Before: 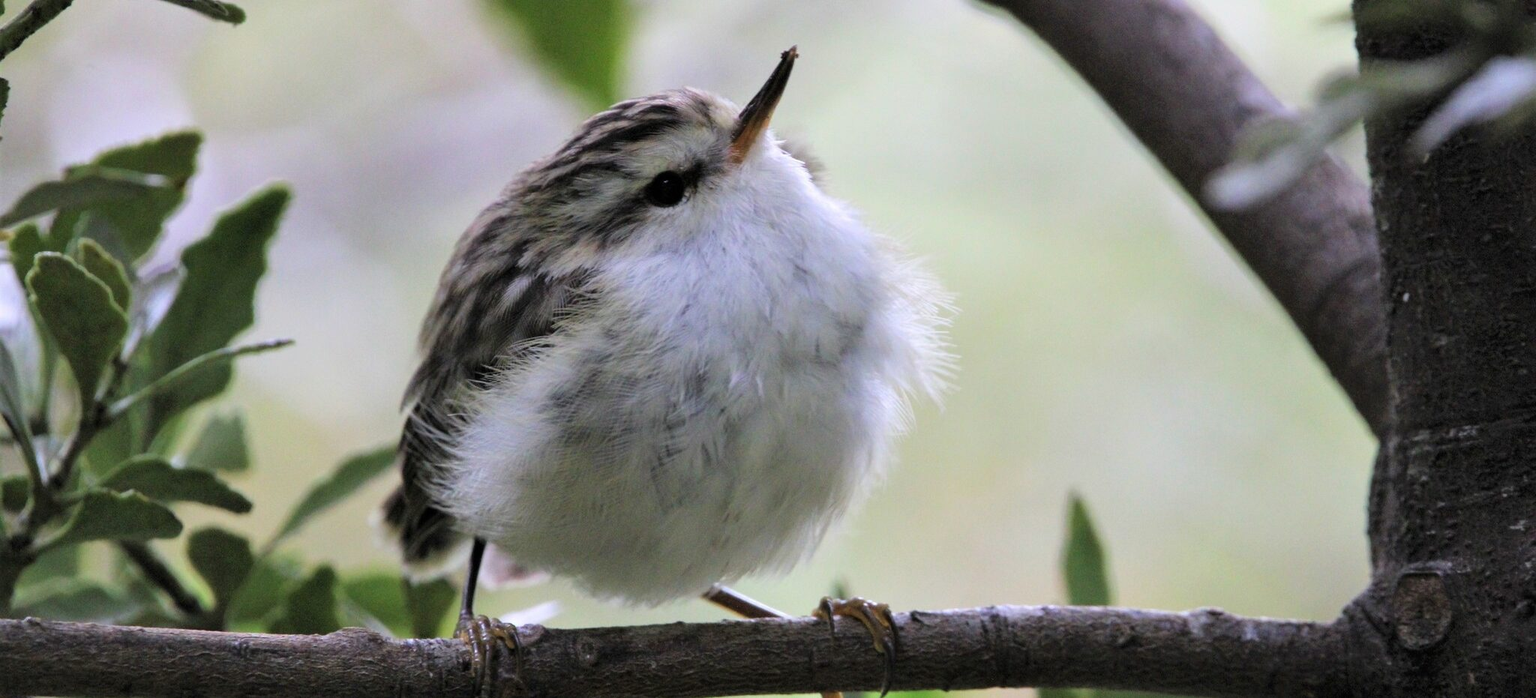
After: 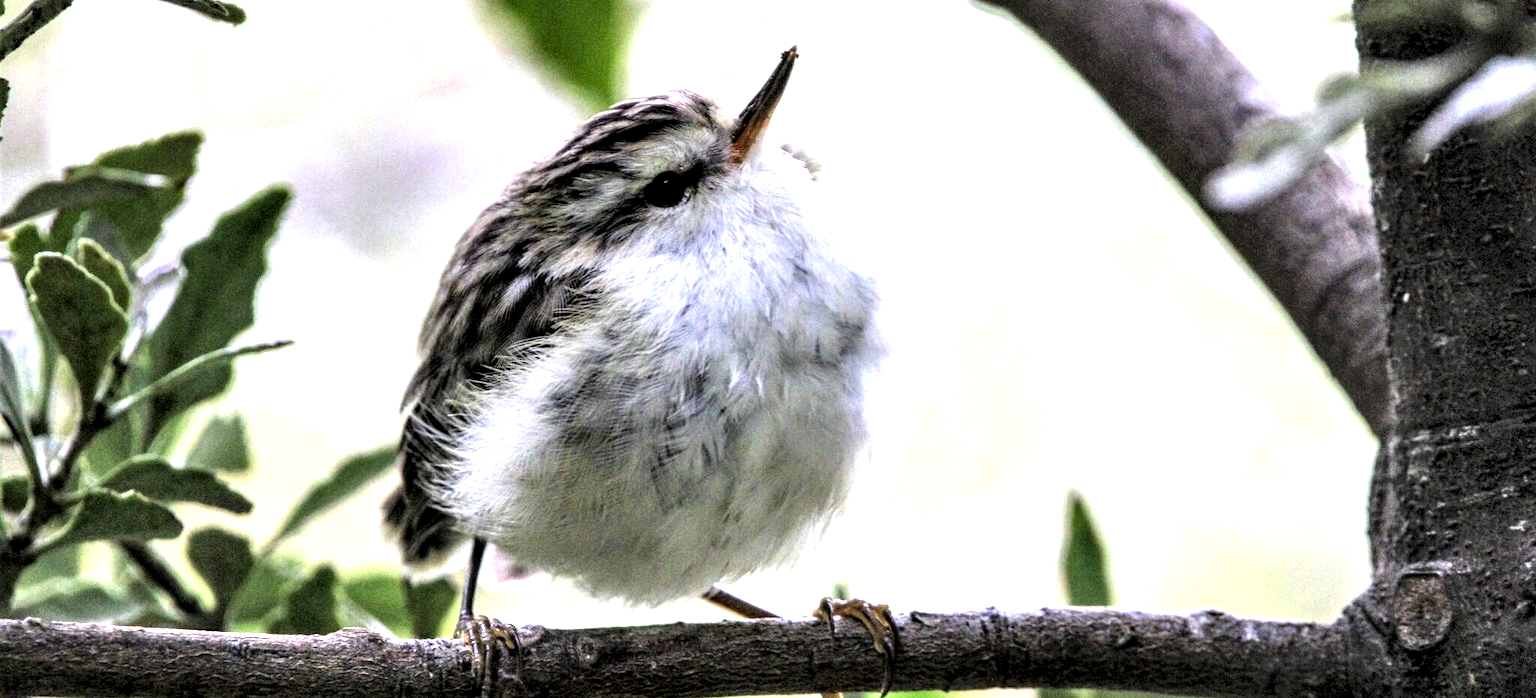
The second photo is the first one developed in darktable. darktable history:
exposure: black level correction 0, exposure 1 EV, compensate exposure bias true, compensate highlight preservation false
local contrast: detail 203%
